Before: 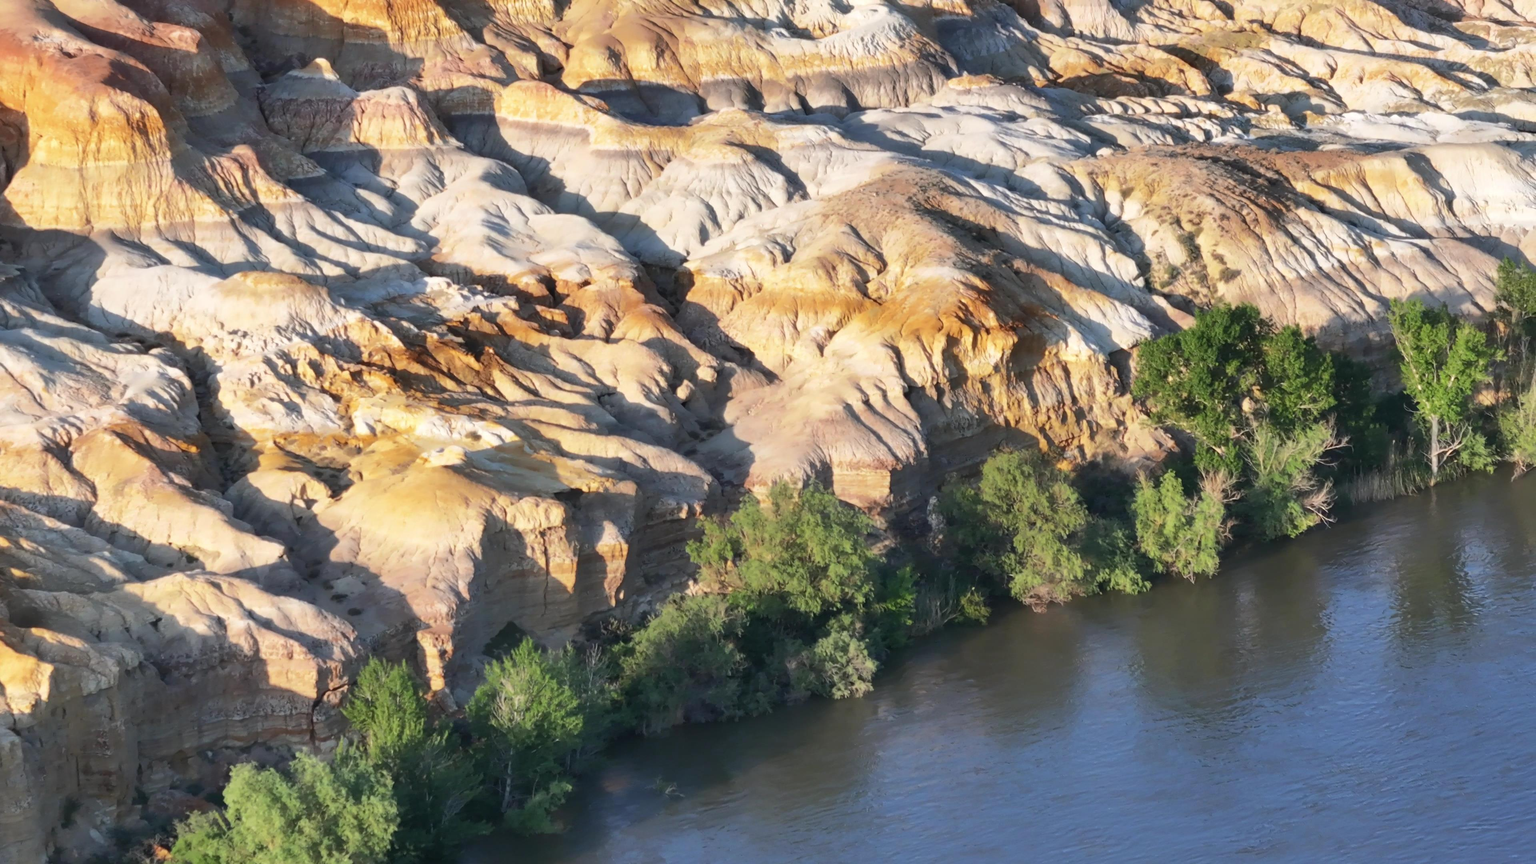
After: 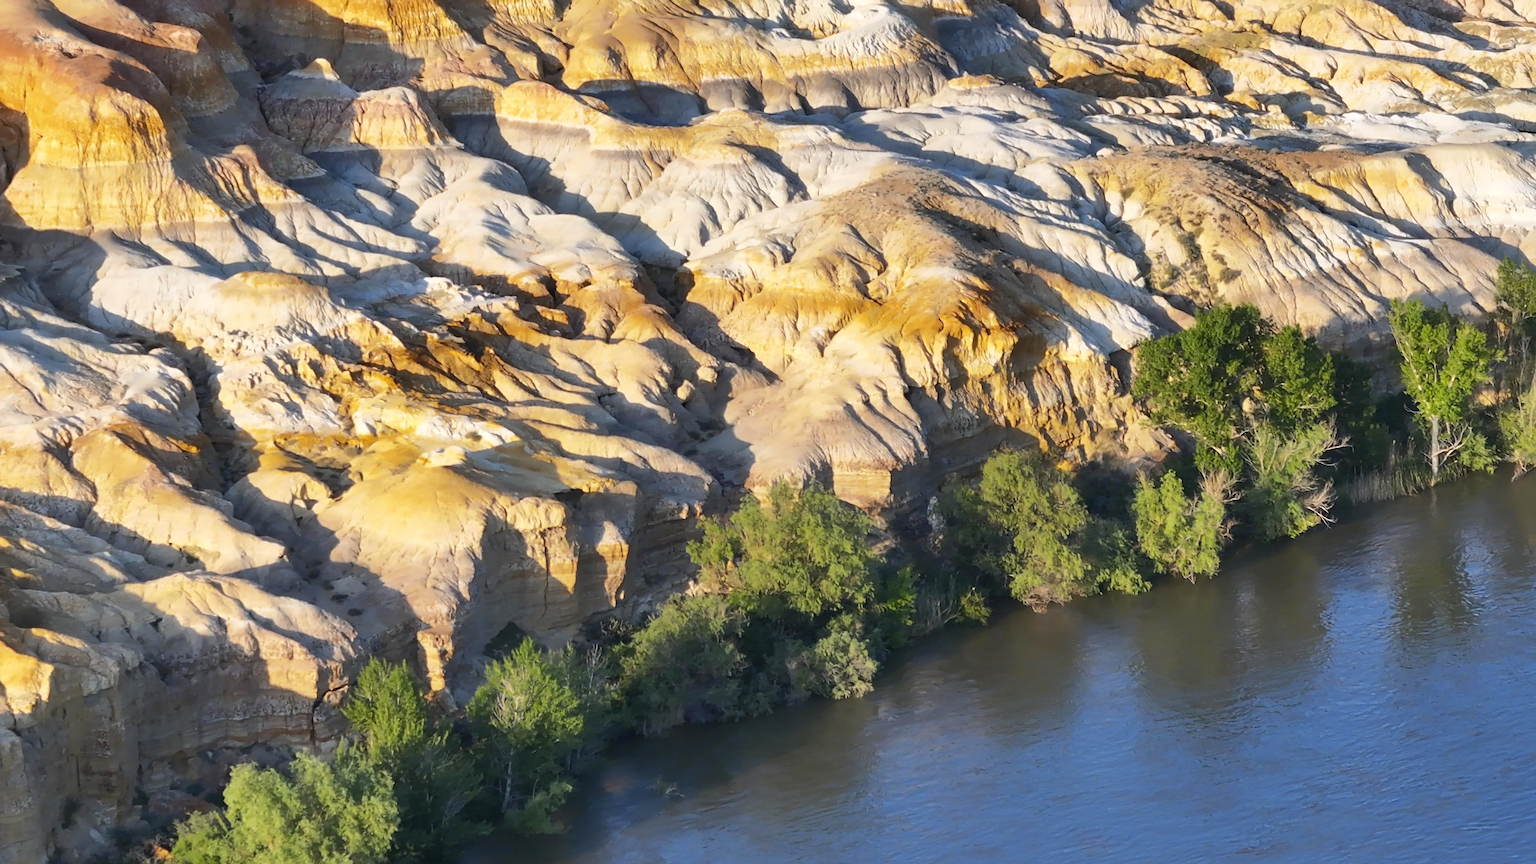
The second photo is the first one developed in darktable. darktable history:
sharpen: on, module defaults
color contrast: green-magenta contrast 0.85, blue-yellow contrast 1.25, unbound 0
